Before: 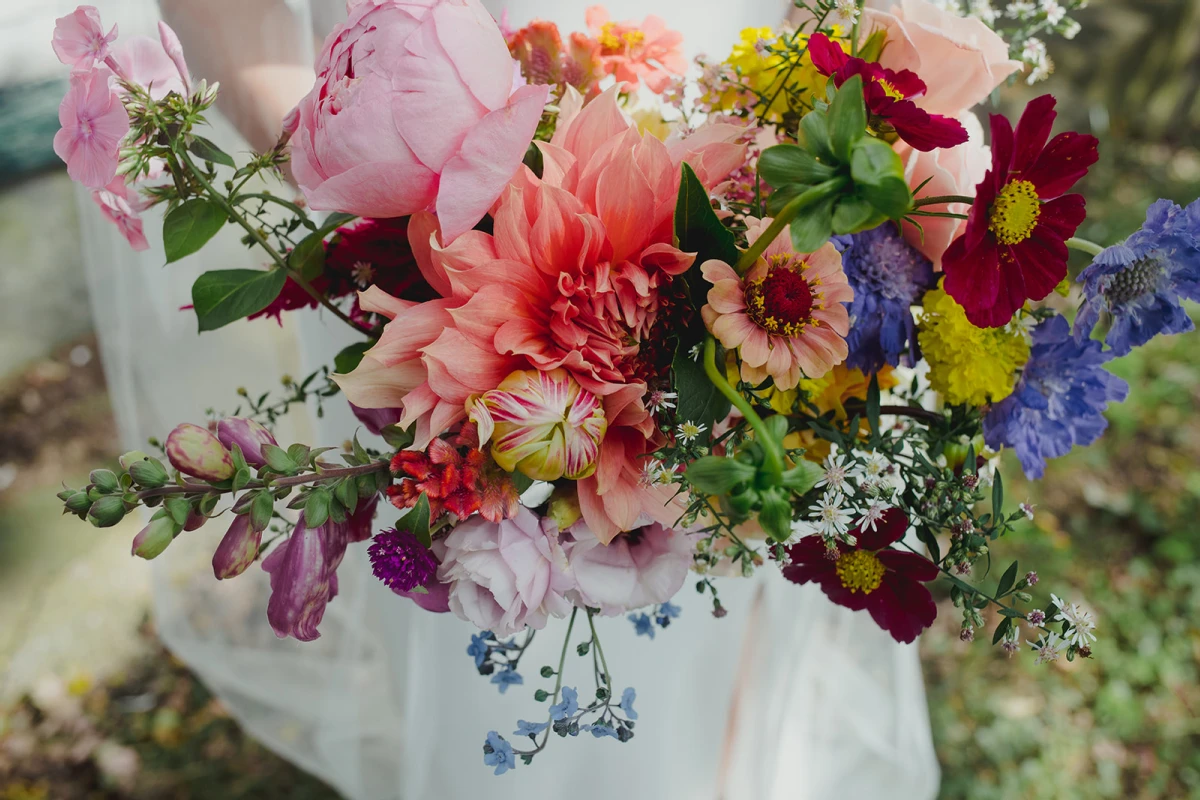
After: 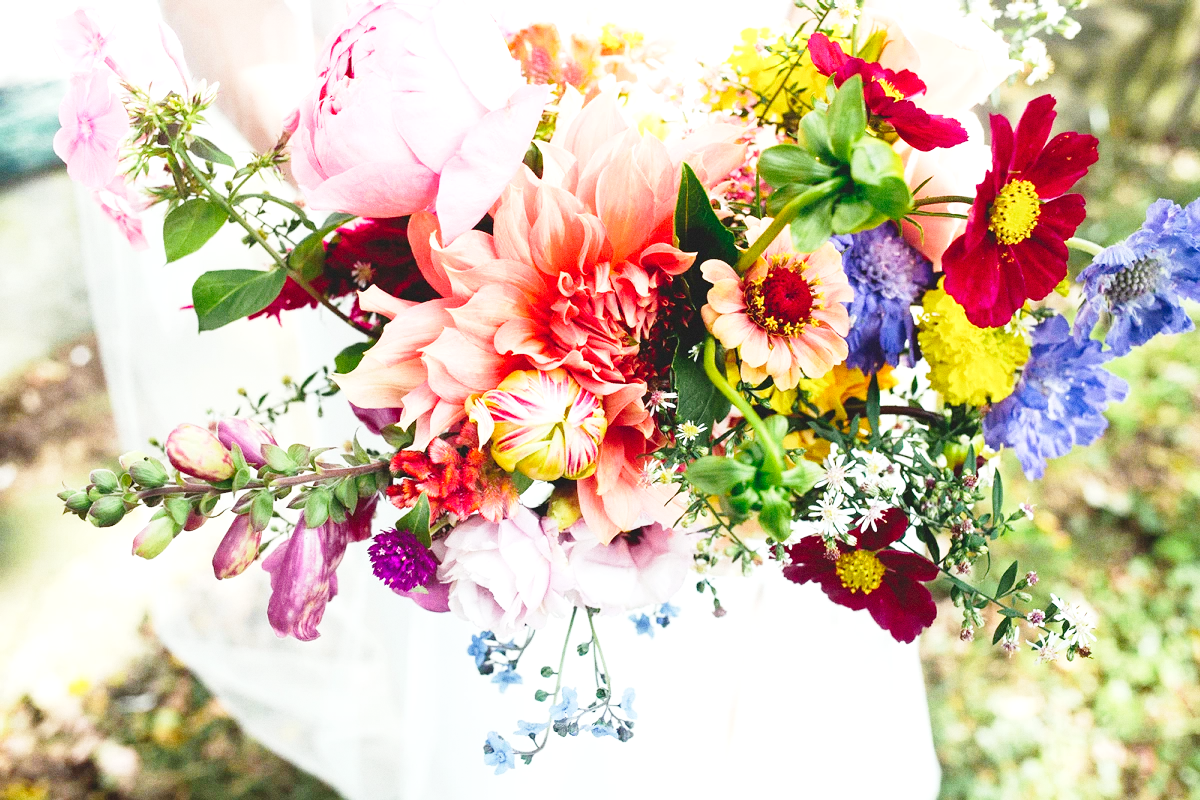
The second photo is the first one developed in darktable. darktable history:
base curve: curves: ch0 [(0, 0) (0.028, 0.03) (0.121, 0.232) (0.46, 0.748) (0.859, 0.968) (1, 1)], preserve colors none
exposure: black level correction 0, exposure 1.2 EV, compensate highlight preservation false
tone equalizer: on, module defaults
grain: coarseness 0.09 ISO
